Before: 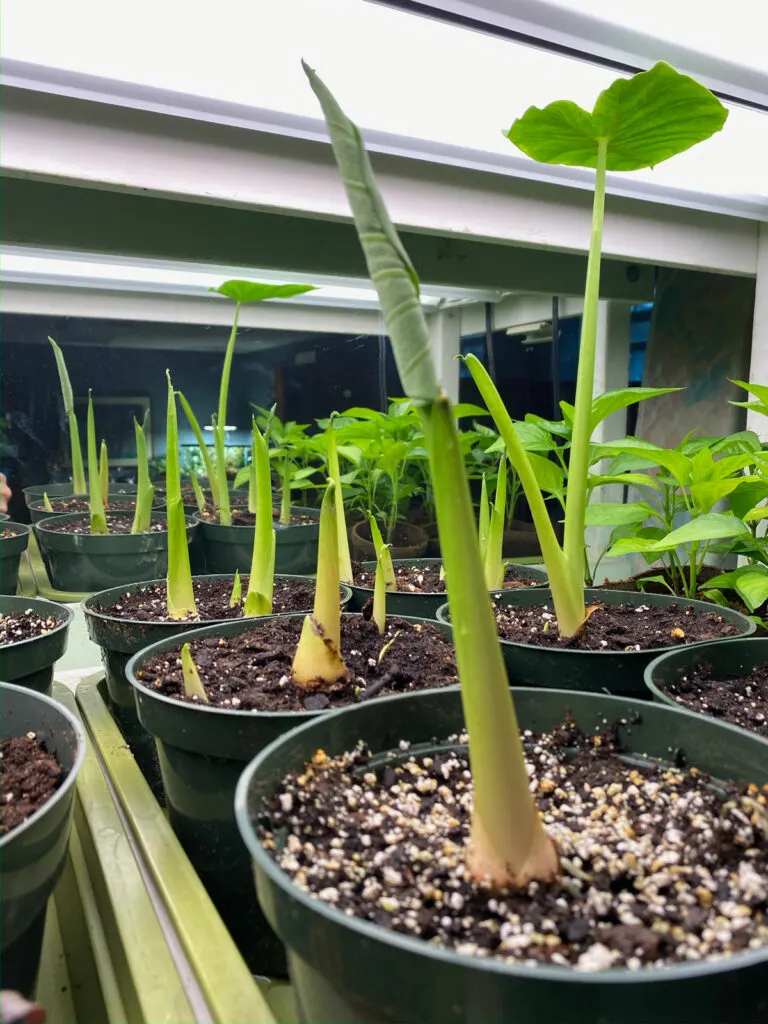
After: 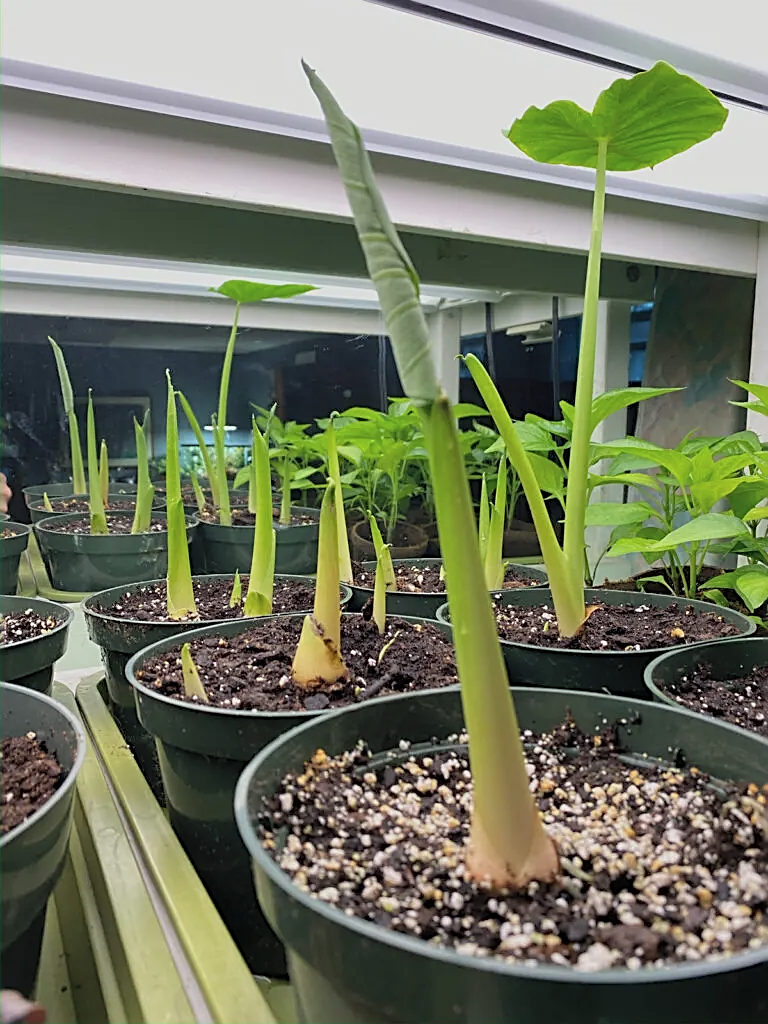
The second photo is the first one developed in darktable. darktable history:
sharpen: amount 0.737
contrast brightness saturation: brightness 0.15
exposure: exposure -0.49 EV, compensate exposure bias true, compensate highlight preservation false
